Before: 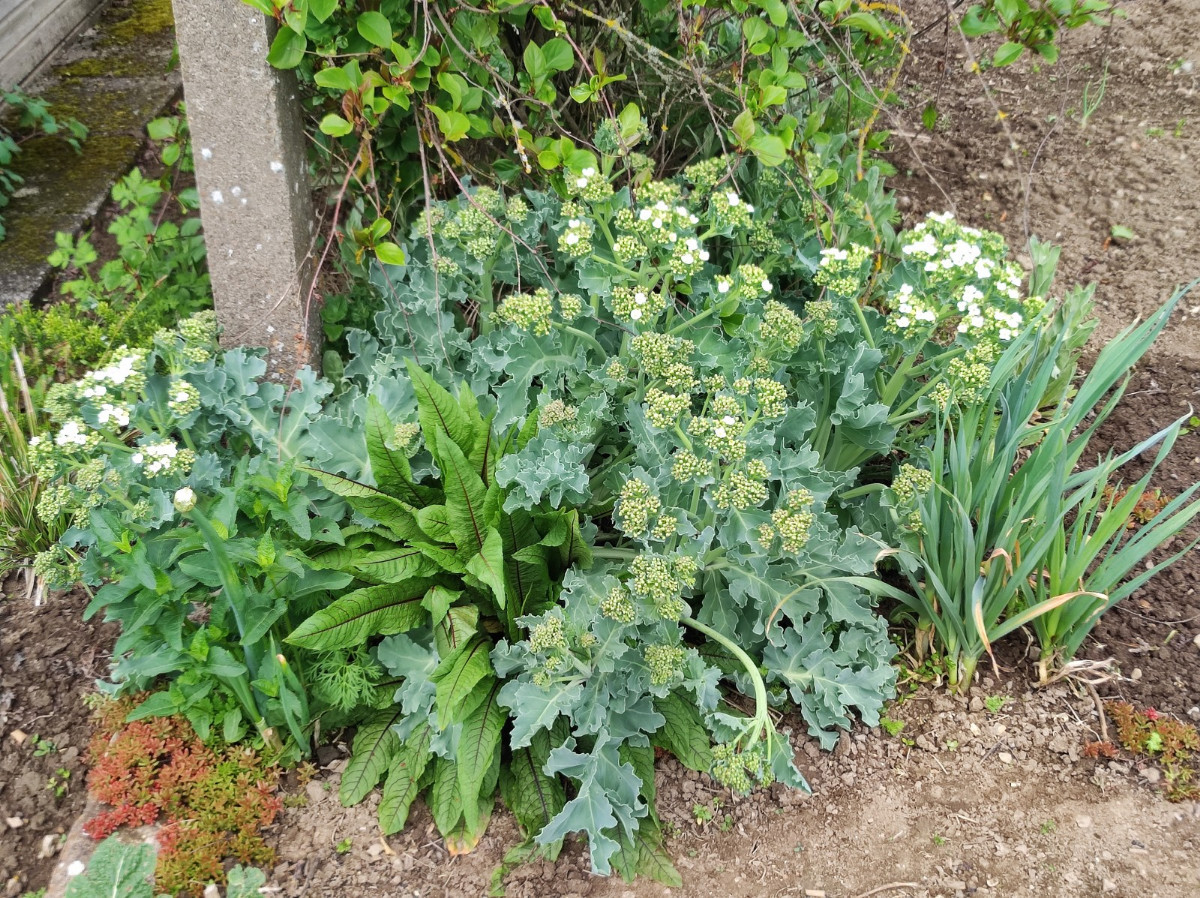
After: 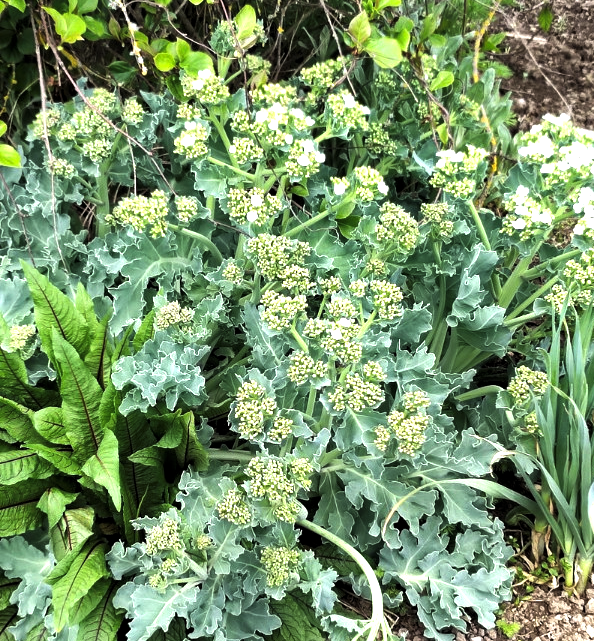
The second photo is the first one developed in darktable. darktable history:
levels: levels [0.044, 0.475, 0.791]
crop: left 32.075%, top 10.976%, right 18.355%, bottom 17.596%
